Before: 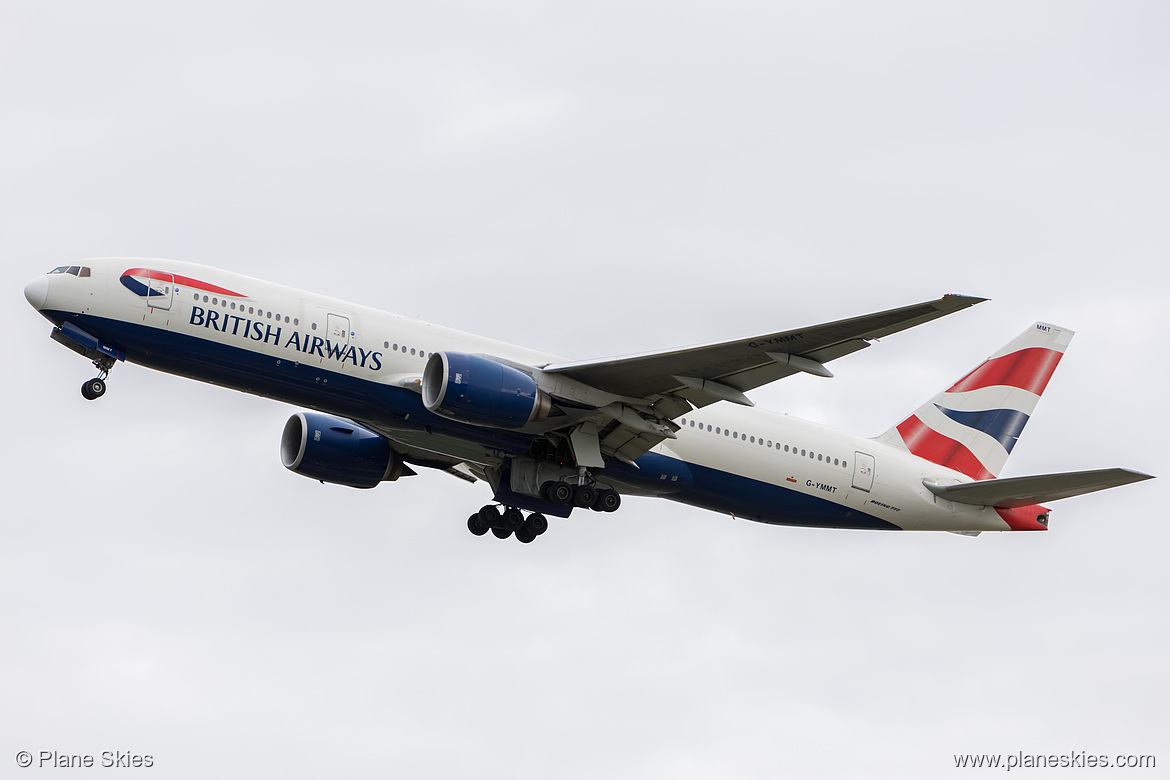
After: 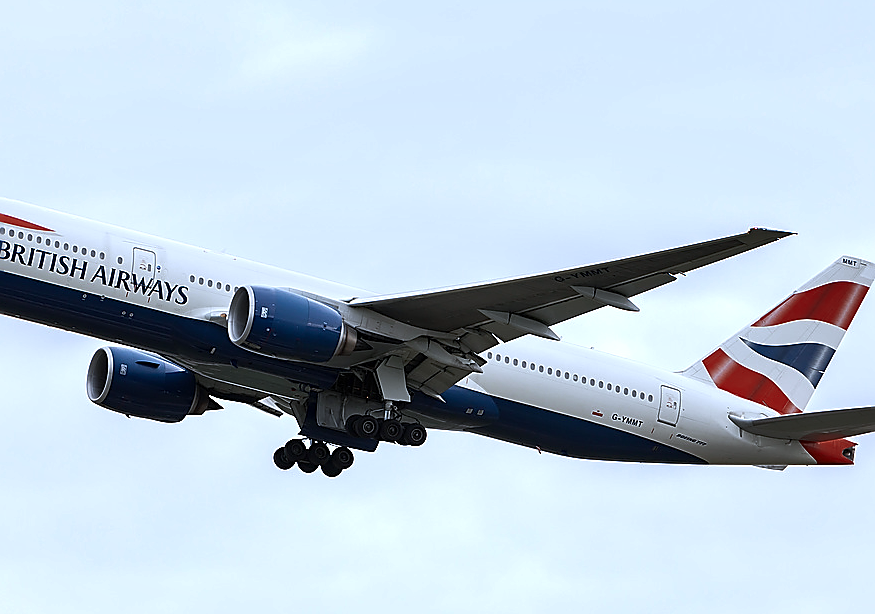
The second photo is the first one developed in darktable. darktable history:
sharpen: radius 1.426, amount 1.249, threshold 0.801
shadows and highlights: shadows 25.48, highlights -47.97, soften with gaussian
color zones: curves: ch0 [(0, 0.5) (0.125, 0.4) (0.25, 0.5) (0.375, 0.4) (0.5, 0.4) (0.625, 0.6) (0.75, 0.6) (0.875, 0.5)]; ch1 [(0, 0.4) (0.125, 0.5) (0.25, 0.4) (0.375, 0.4) (0.5, 0.4) (0.625, 0.4) (0.75, 0.5) (0.875, 0.4)]; ch2 [(0, 0.6) (0.125, 0.5) (0.25, 0.5) (0.375, 0.6) (0.5, 0.6) (0.625, 0.5) (0.75, 0.5) (0.875, 0.5)]
color correction: highlights a* -2.02, highlights b* -18.44
crop: left 16.613%, top 8.476%, right 8.553%, bottom 12.687%
